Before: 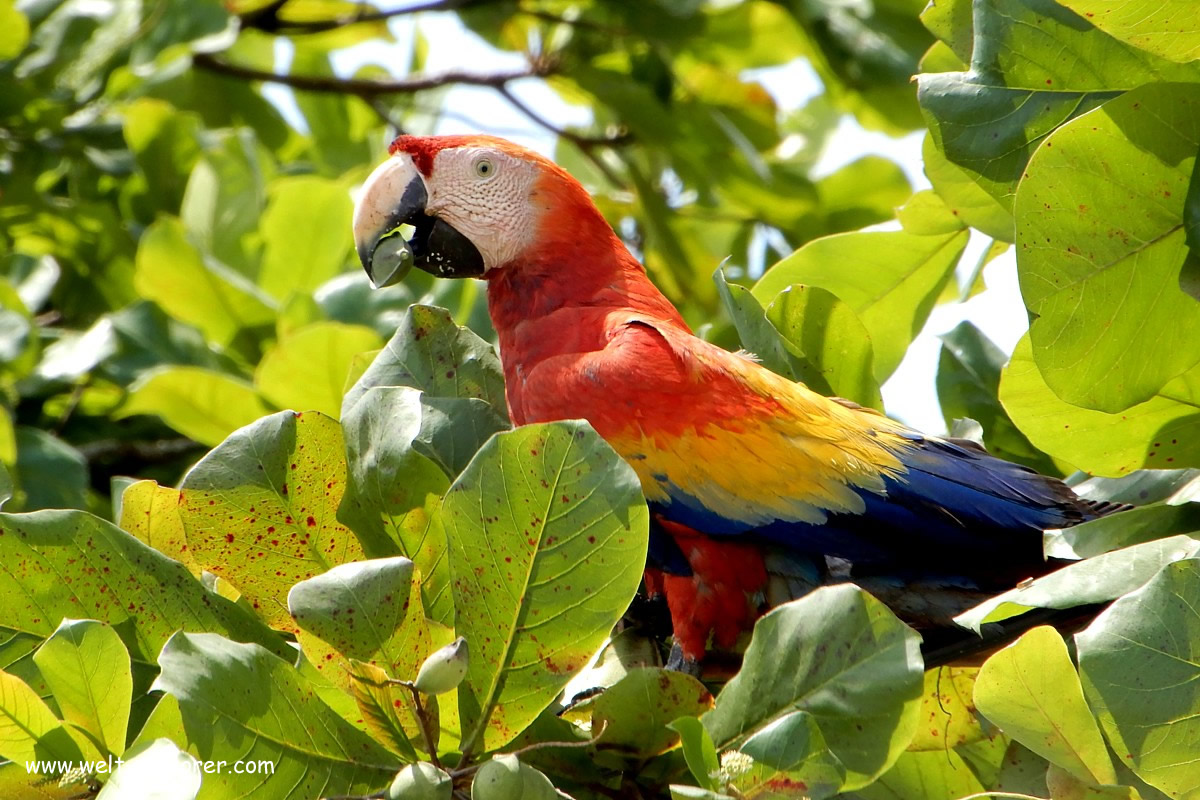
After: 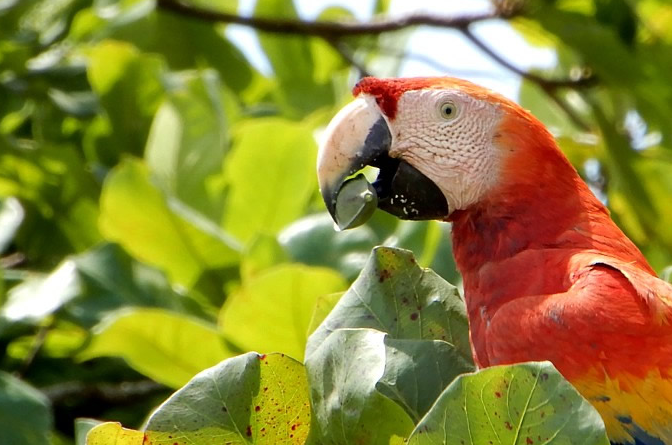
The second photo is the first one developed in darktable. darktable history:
crop and rotate: left 3.053%, top 7.388%, right 40.865%, bottom 36.943%
color correction: highlights b* 0.044
